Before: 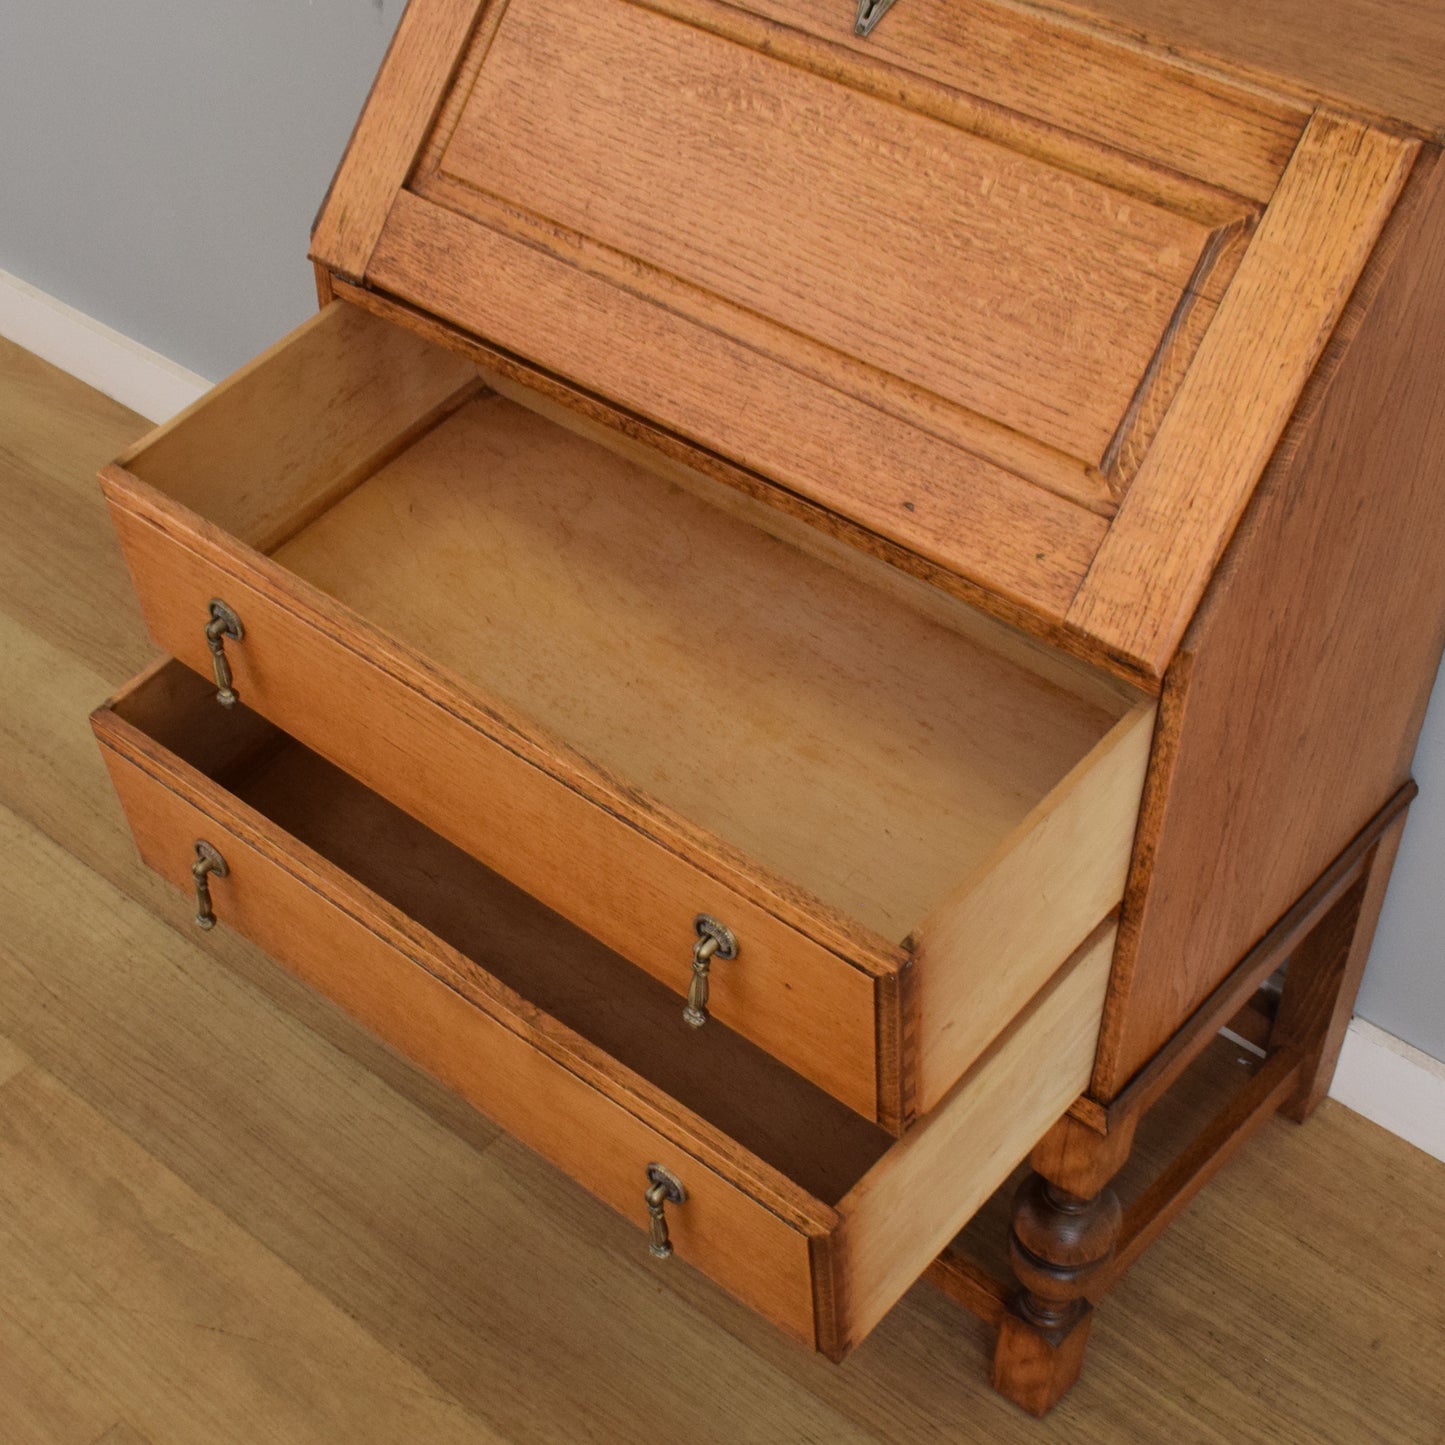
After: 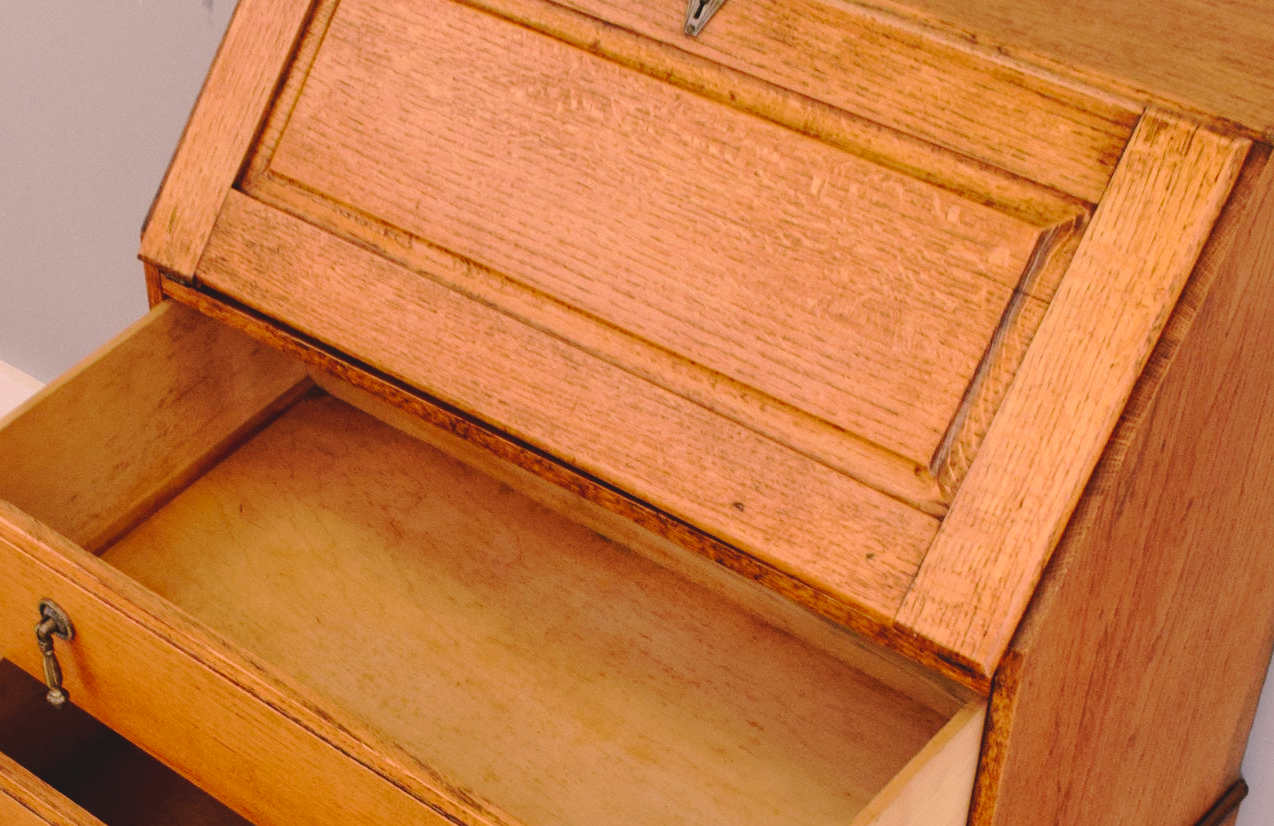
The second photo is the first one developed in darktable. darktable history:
tone curve: curves: ch0 [(0, 0) (0.003, 0.085) (0.011, 0.086) (0.025, 0.086) (0.044, 0.088) (0.069, 0.093) (0.1, 0.102) (0.136, 0.12) (0.177, 0.157) (0.224, 0.203) (0.277, 0.277) (0.335, 0.36) (0.399, 0.463) (0.468, 0.559) (0.543, 0.626) (0.623, 0.703) (0.709, 0.789) (0.801, 0.869) (0.898, 0.927) (1, 1)], preserve colors none
color correction: highlights a* 12.23, highlights b* 5.41
crop and rotate: left 11.812%, bottom 42.776%
